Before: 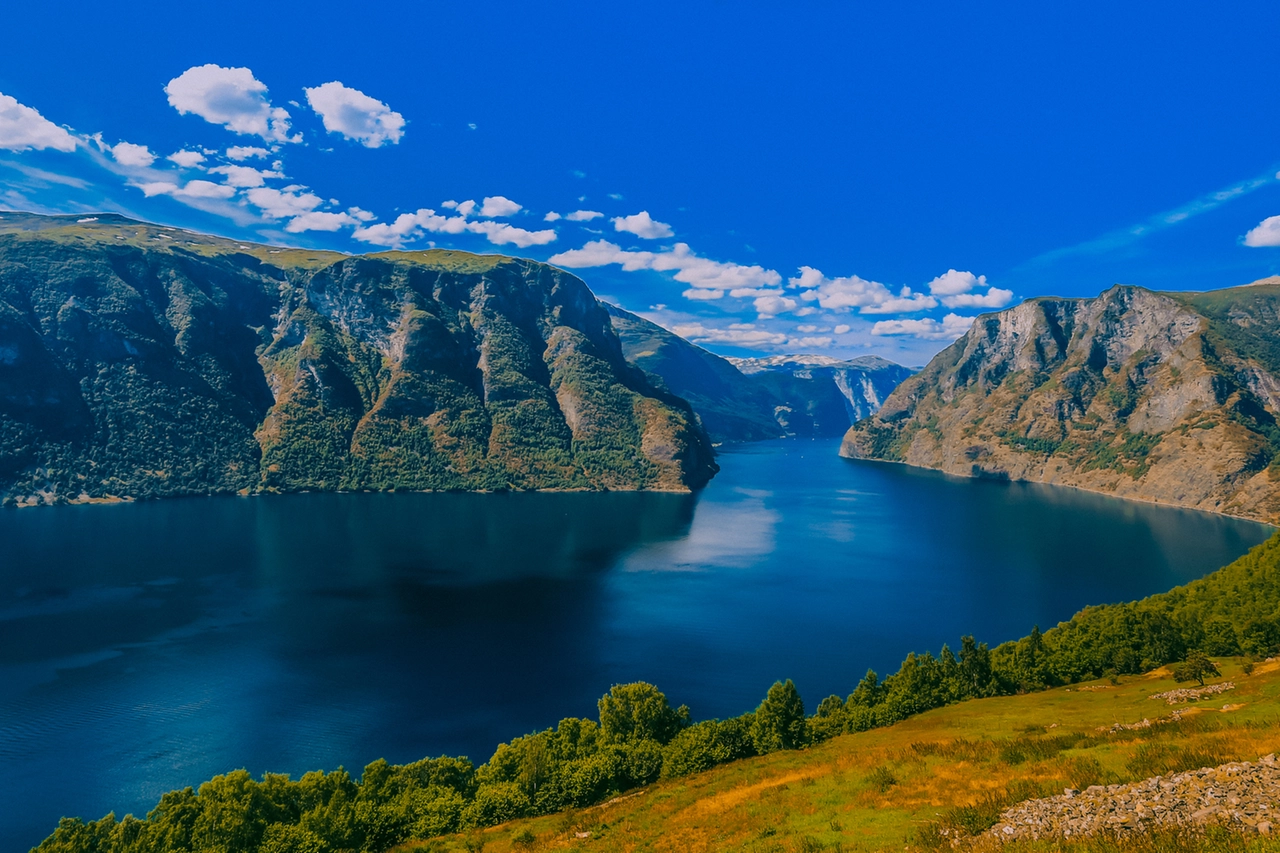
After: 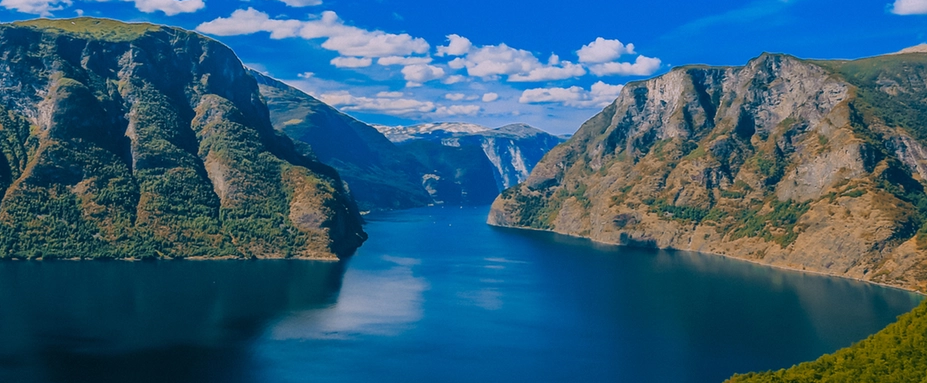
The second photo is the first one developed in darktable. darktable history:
crop and rotate: left 27.568%, top 27.245%, bottom 27.807%
